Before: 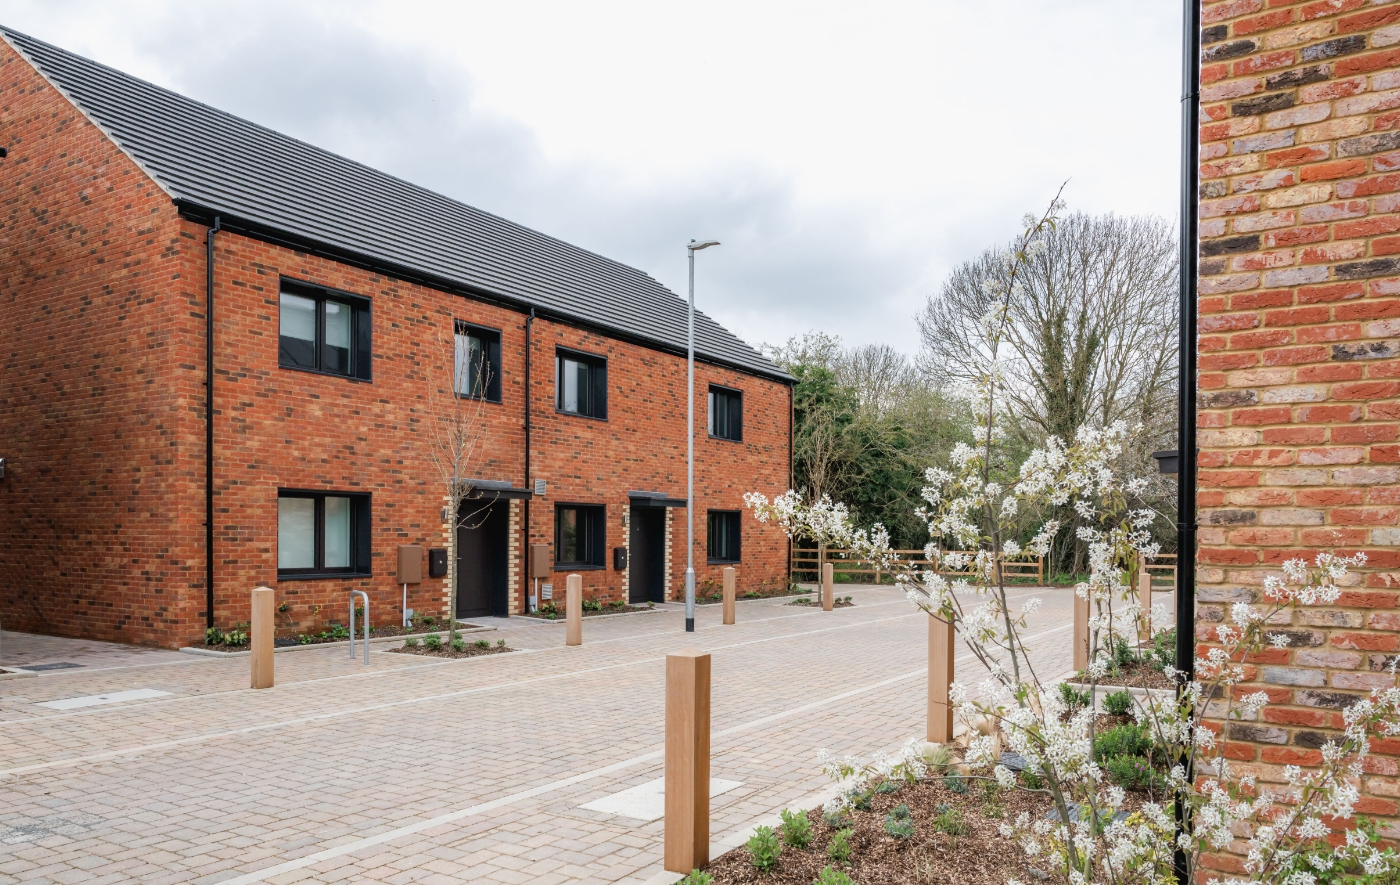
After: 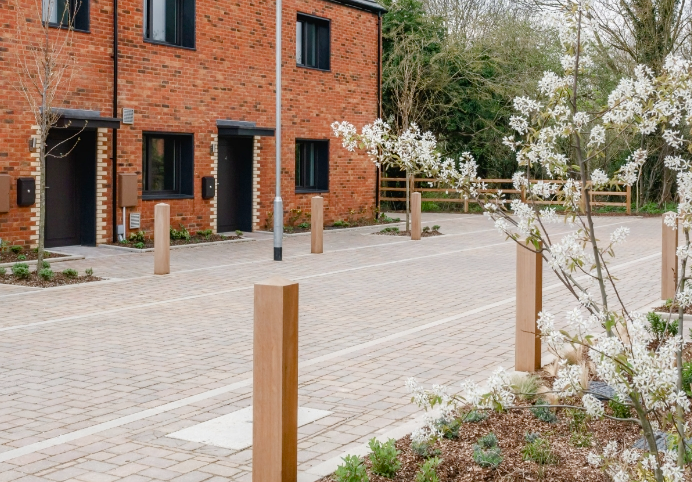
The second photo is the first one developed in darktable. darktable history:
color balance rgb: perceptual saturation grading › global saturation 20%, perceptual saturation grading › highlights -49.395%, perceptual saturation grading › shadows 24.207%, global vibrance 14.703%
crop: left 29.481%, top 41.99%, right 21.052%, bottom 3.474%
